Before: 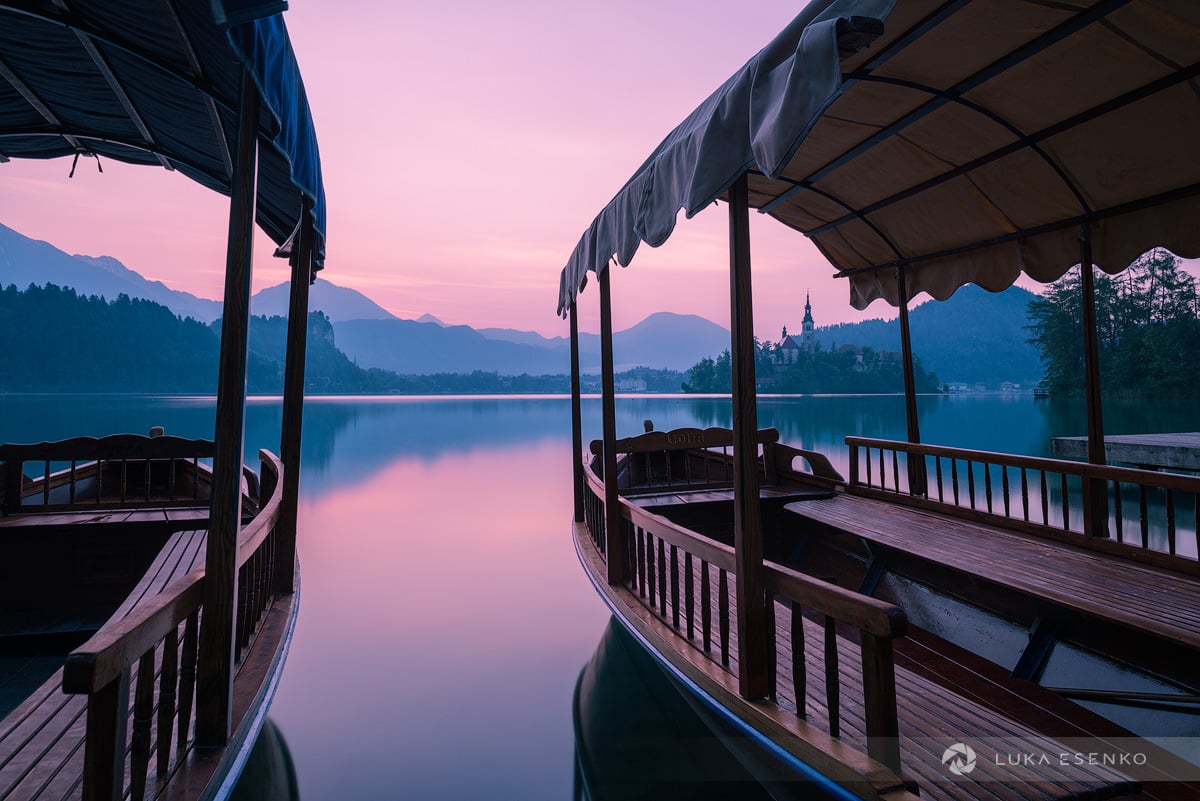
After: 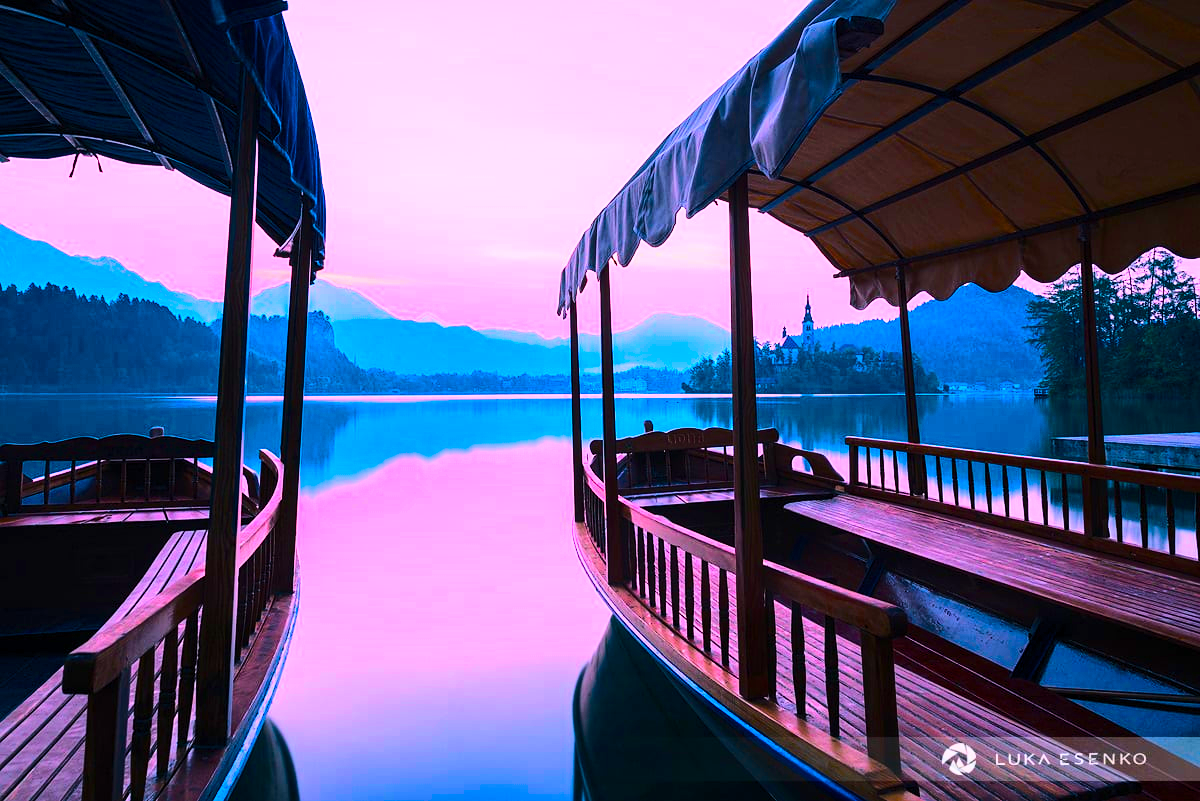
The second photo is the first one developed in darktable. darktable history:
color balance rgb: linear chroma grading › global chroma 20%, perceptual saturation grading › global saturation 65%, perceptual saturation grading › highlights 50%, perceptual saturation grading › shadows 30%, perceptual brilliance grading › global brilliance 12%, perceptual brilliance grading › highlights 15%, global vibrance 20%
base curve: curves: ch0 [(0, 0) (0.028, 0.03) (0.121, 0.232) (0.46, 0.748) (0.859, 0.968) (1, 1)]
